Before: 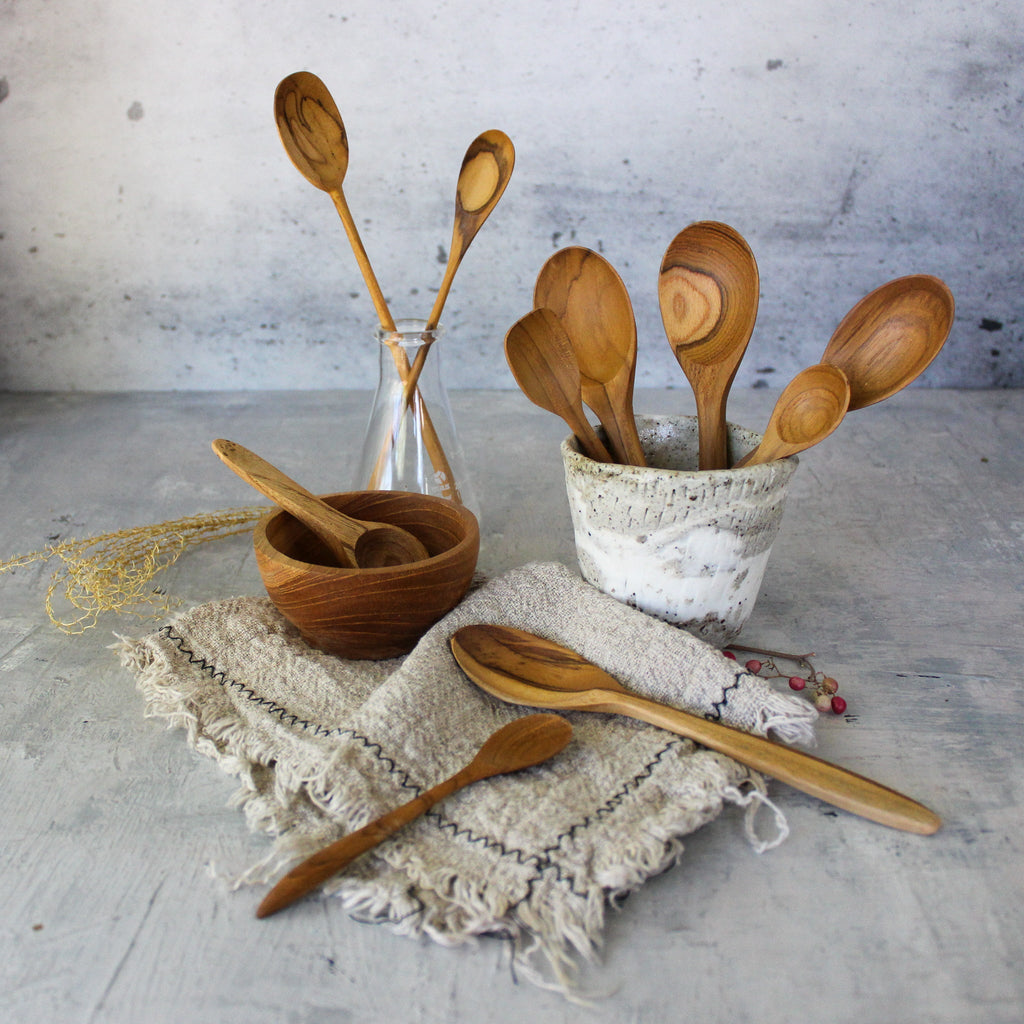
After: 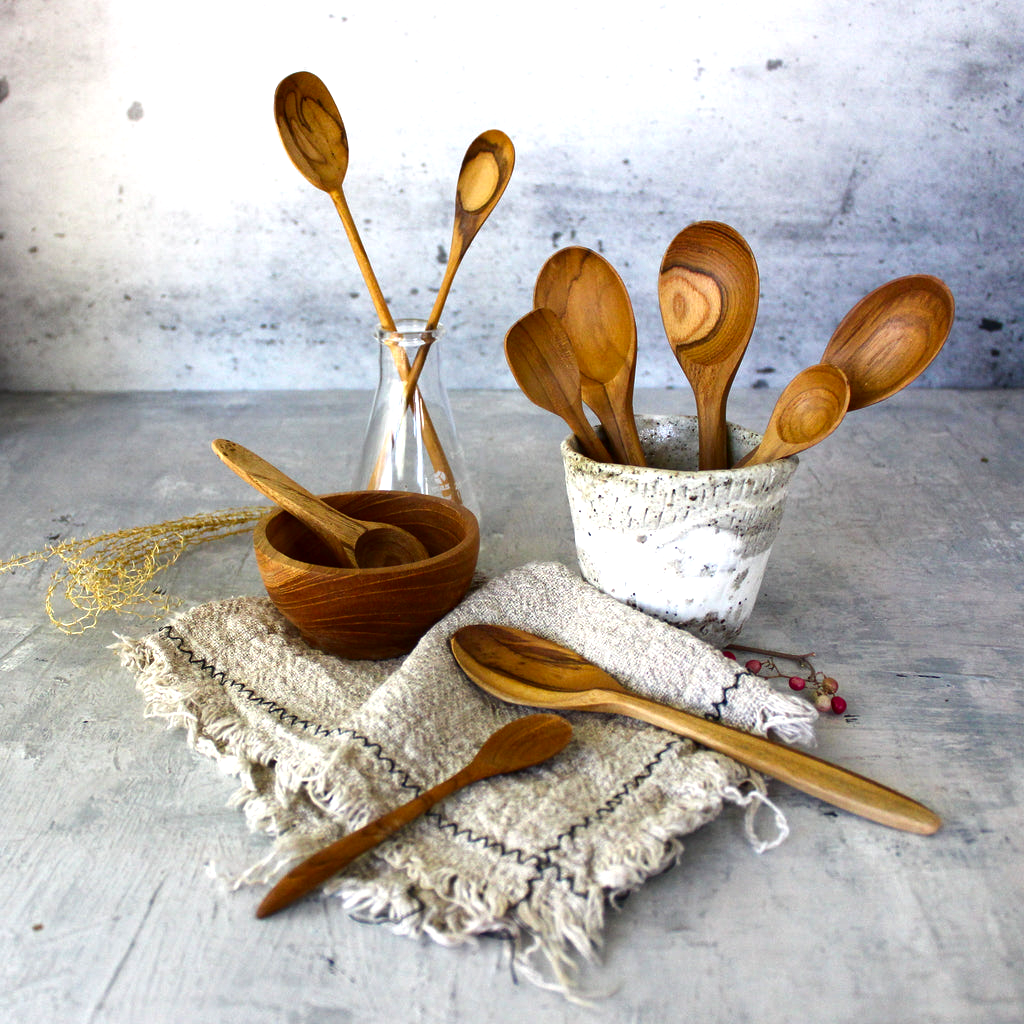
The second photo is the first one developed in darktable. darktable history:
exposure: black level correction 0, exposure 0.689 EV, compensate highlight preservation false
contrast brightness saturation: brightness -0.199, saturation 0.077
